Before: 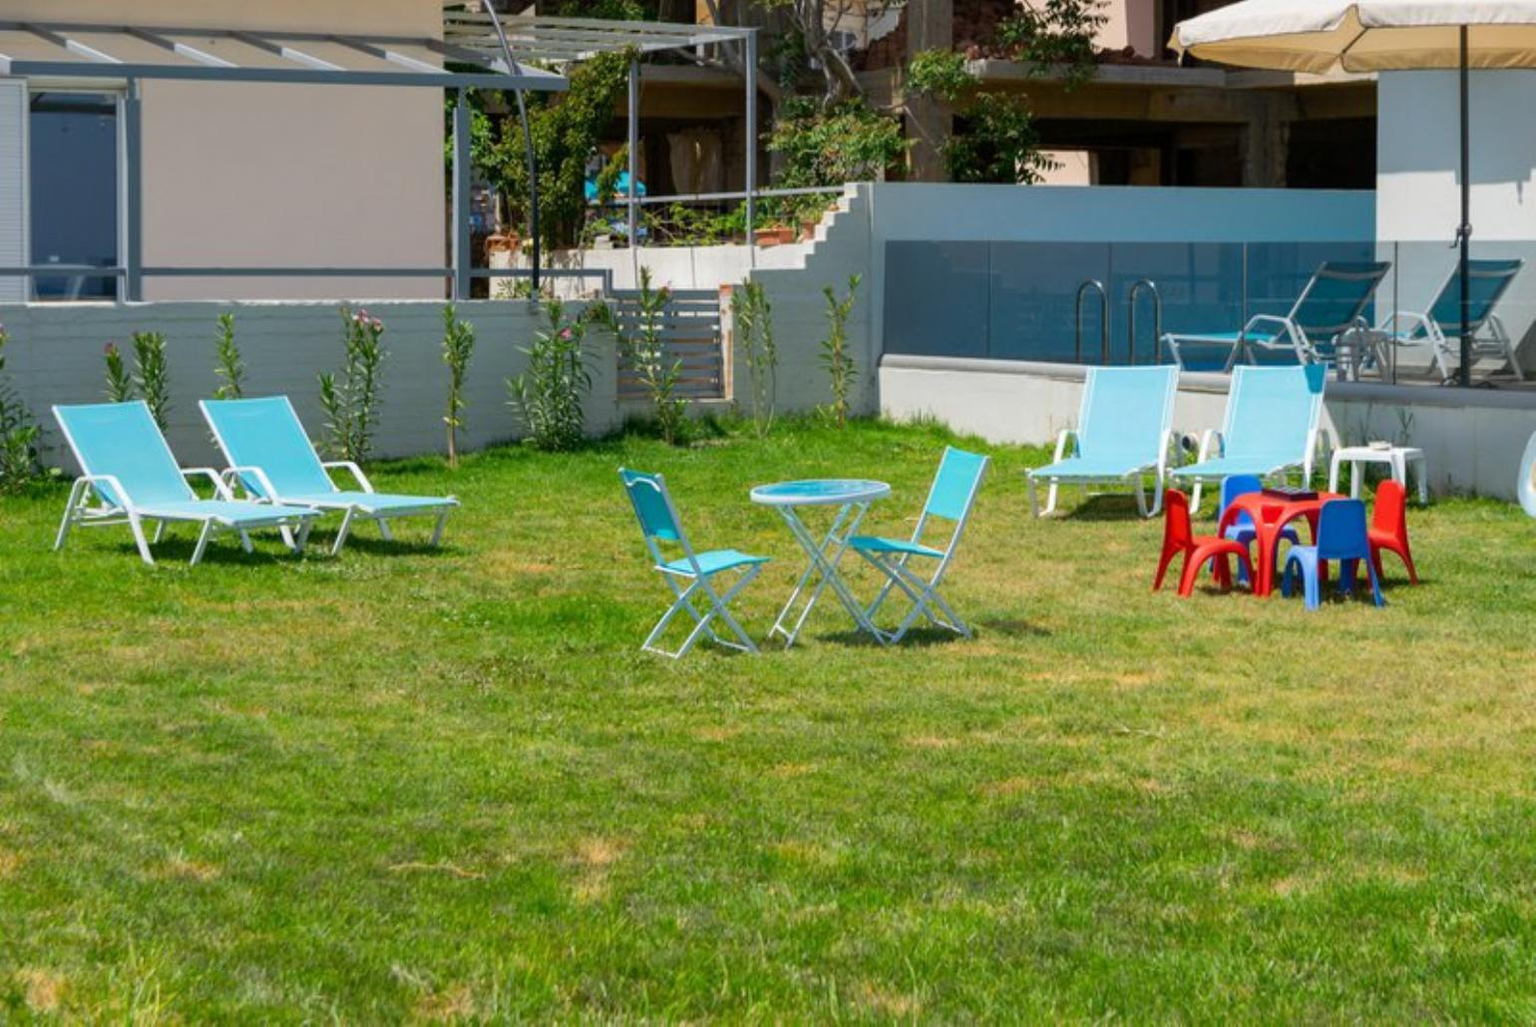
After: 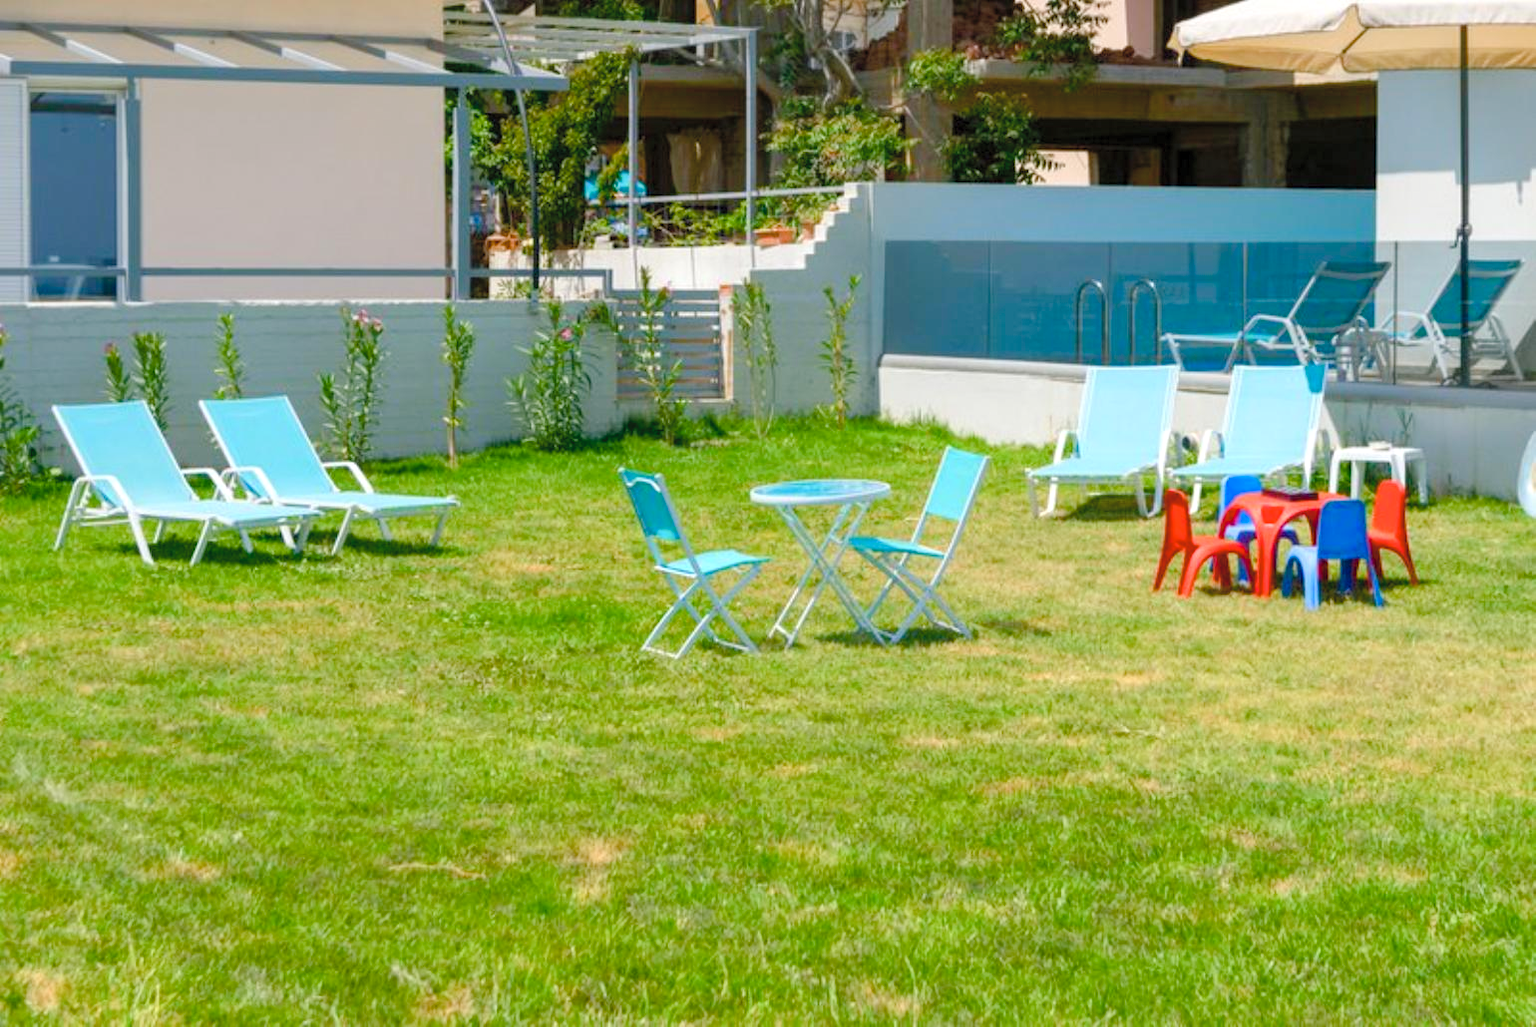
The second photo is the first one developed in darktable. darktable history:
contrast brightness saturation: brightness 0.154
exposure: exposure 0.219 EV, compensate exposure bias true, compensate highlight preservation false
color balance rgb: shadows lift › chroma 2.031%, shadows lift › hue 137.73°, linear chroma grading › global chroma 14.63%, perceptual saturation grading › global saturation 20%, perceptual saturation grading › highlights -50.292%, perceptual saturation grading › shadows 30.82%
